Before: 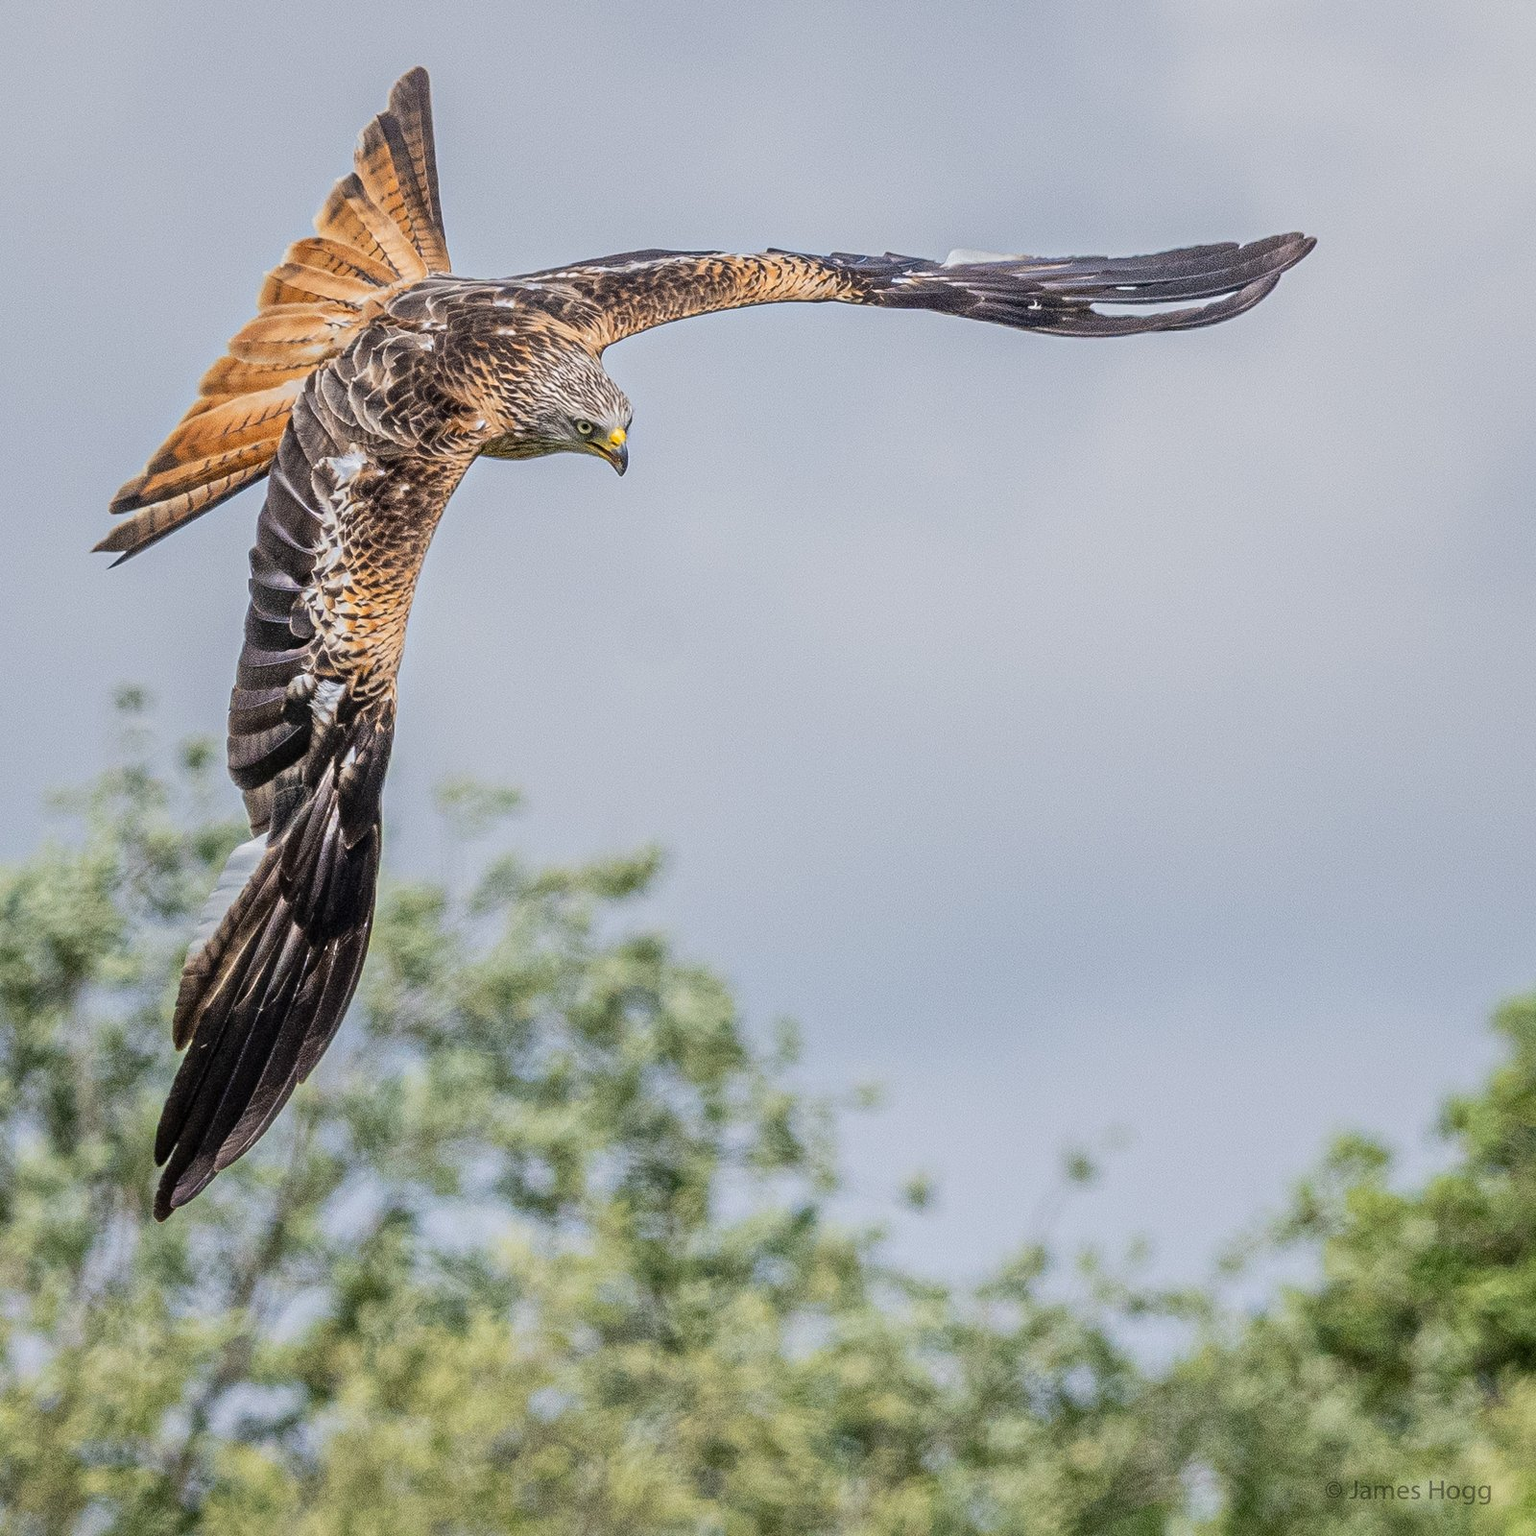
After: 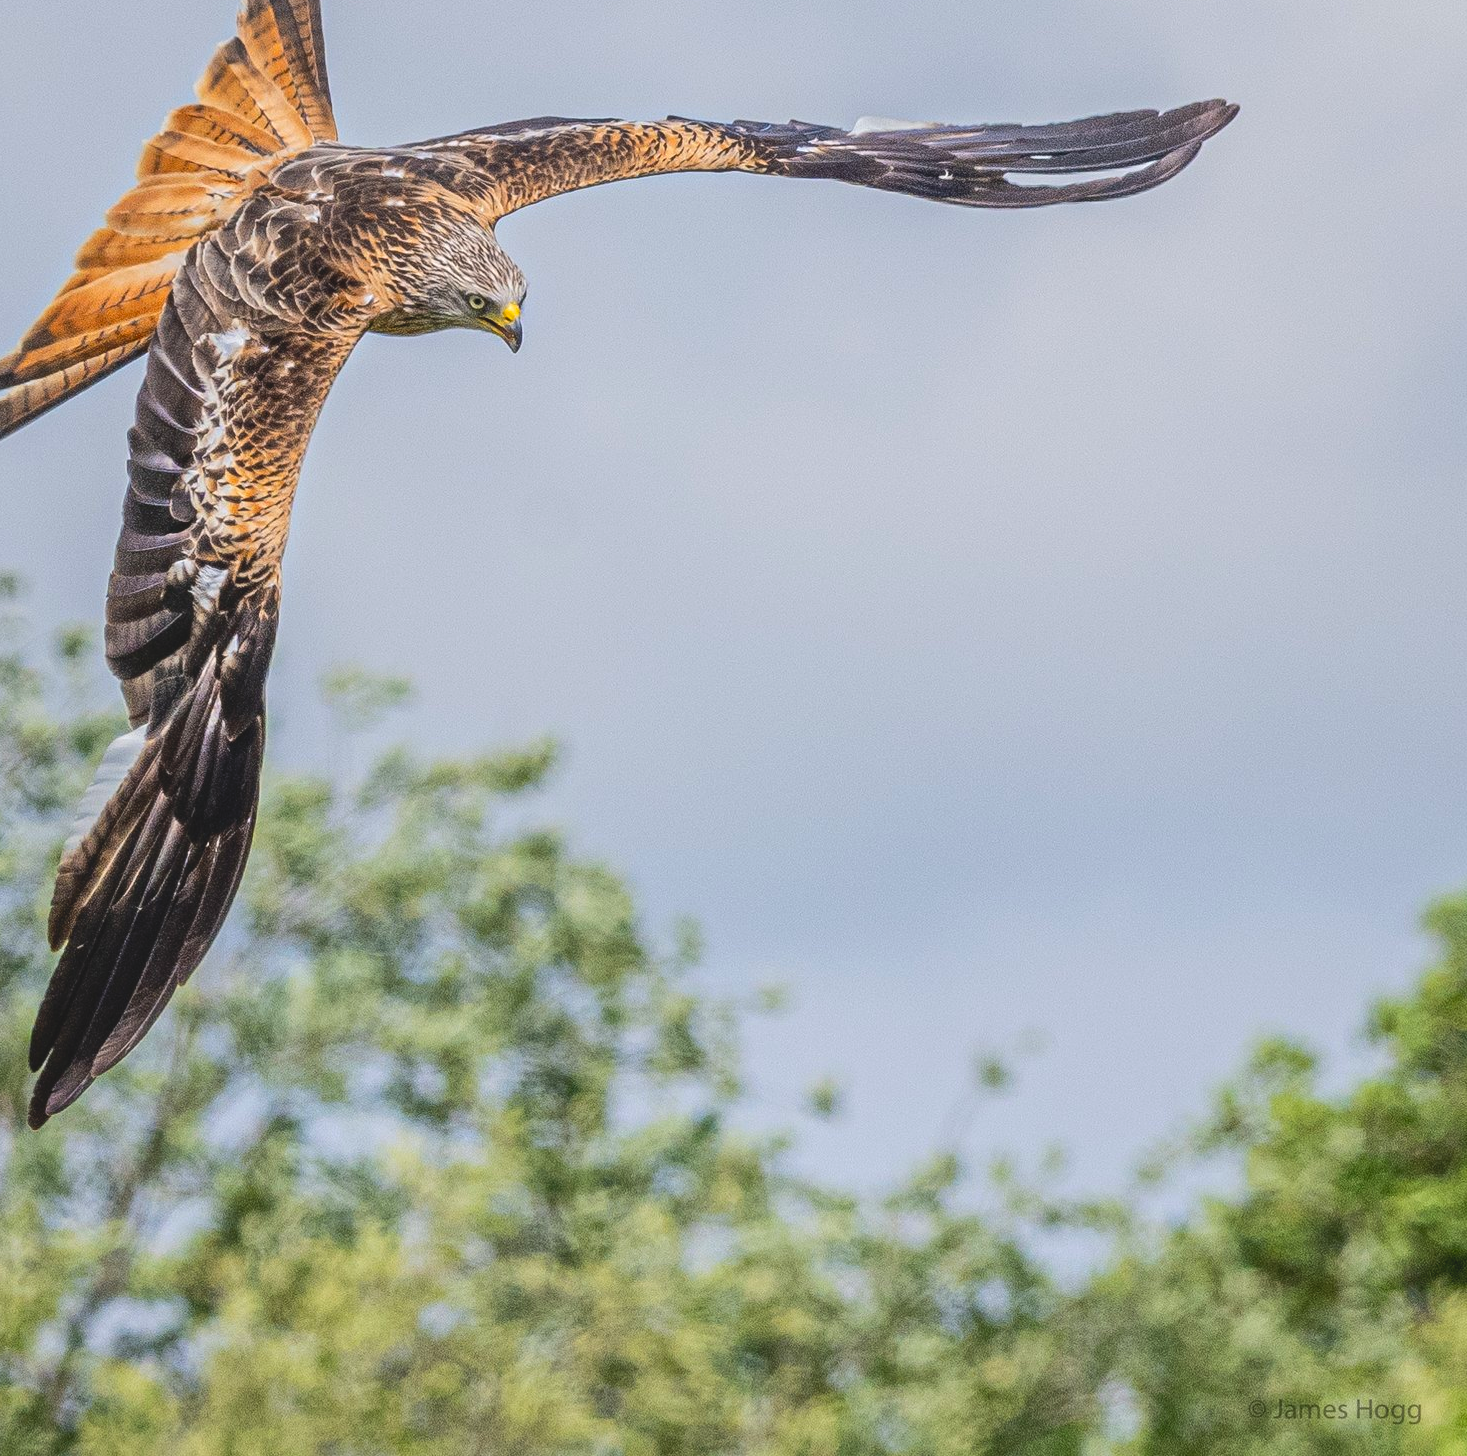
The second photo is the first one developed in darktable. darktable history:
crop and rotate: left 8.299%, top 8.969%
tone equalizer: -8 EV -0.384 EV, -7 EV -0.42 EV, -6 EV -0.313 EV, -5 EV -0.209 EV, -3 EV 0.223 EV, -2 EV 0.323 EV, -1 EV 0.409 EV, +0 EV 0.442 EV, edges refinement/feathering 500, mask exposure compensation -1.57 EV, preserve details no
contrast brightness saturation: contrast -0.174, saturation 0.188
